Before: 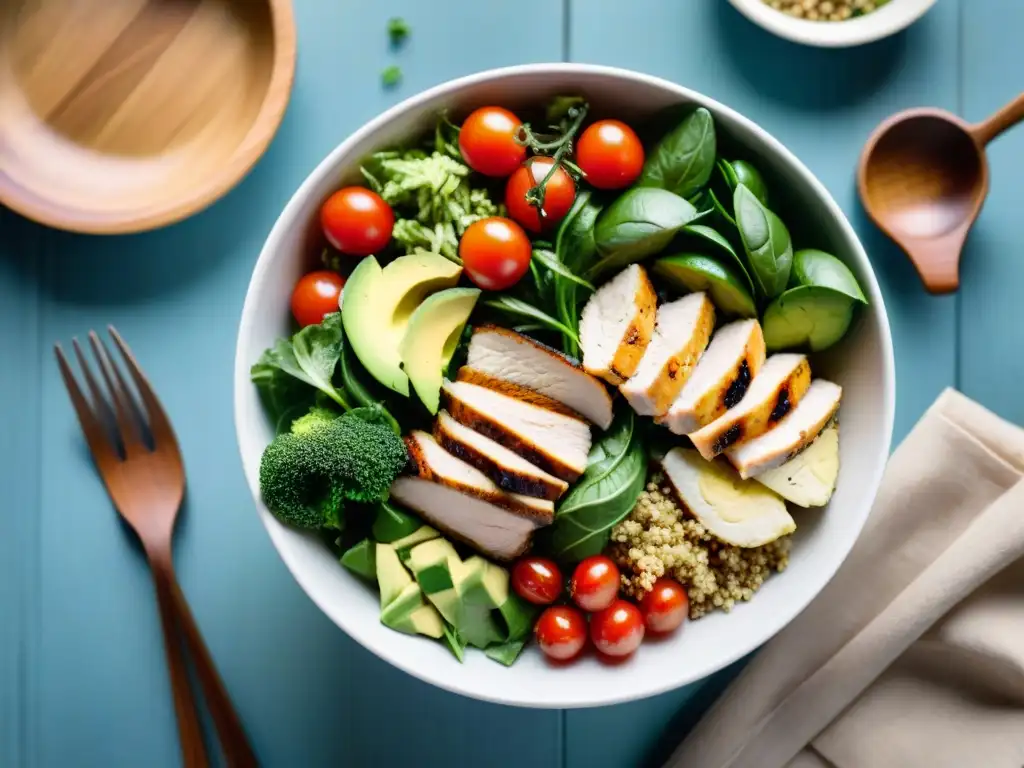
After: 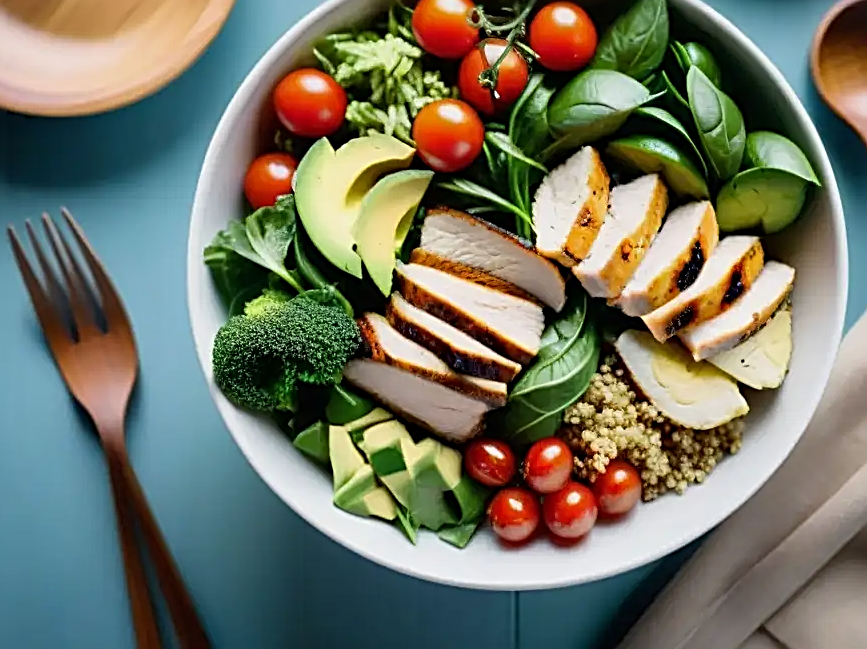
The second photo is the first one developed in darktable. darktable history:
crop and rotate: left 4.66%, top 15.437%, right 10.665%
tone equalizer: mask exposure compensation -0.486 EV
exposure: exposure -0.174 EV, compensate highlight preservation false
sharpen: radius 2.798, amount 0.72
